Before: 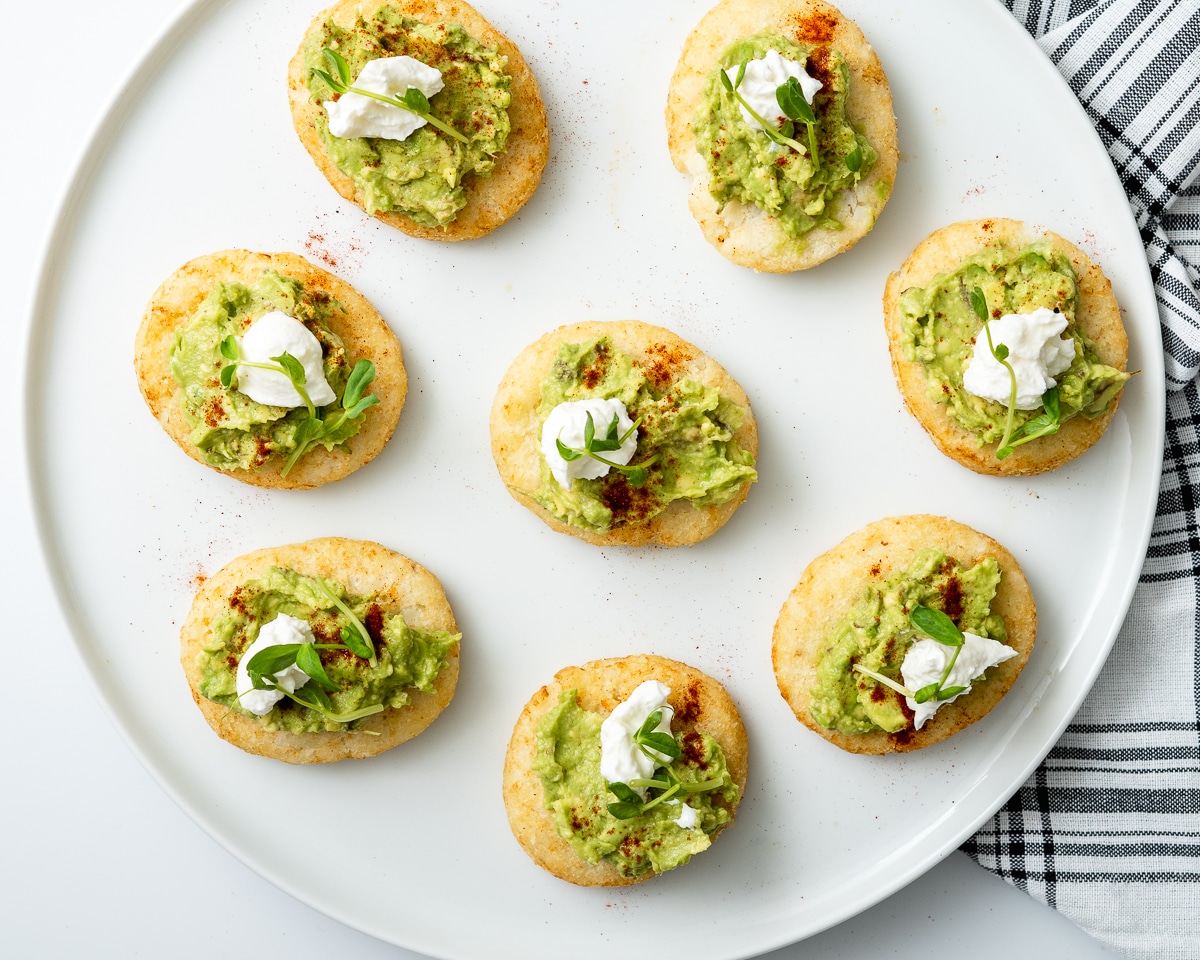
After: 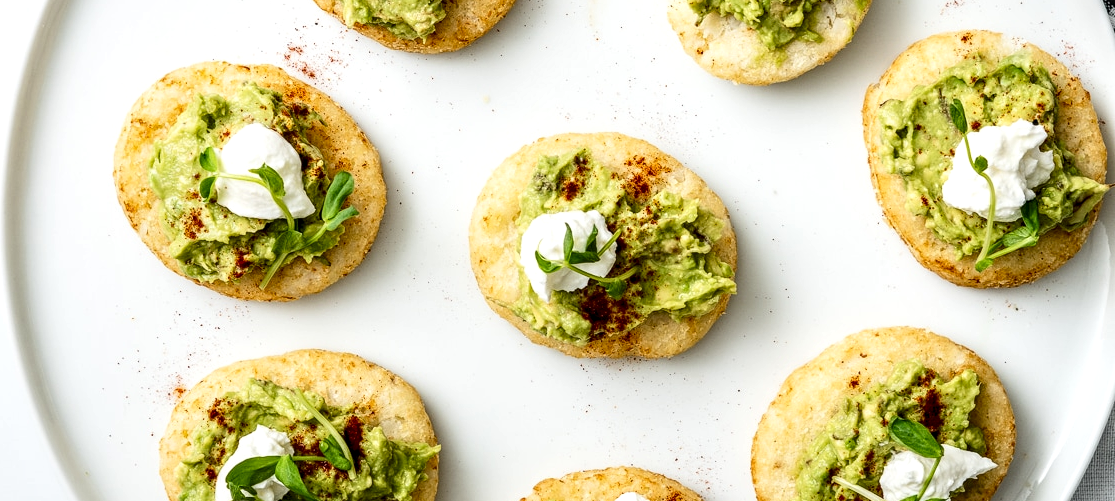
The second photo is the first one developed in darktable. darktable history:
crop: left 1.769%, top 19.654%, right 5.278%, bottom 28.063%
contrast brightness saturation: contrast 0.14
local contrast: detail 155%
